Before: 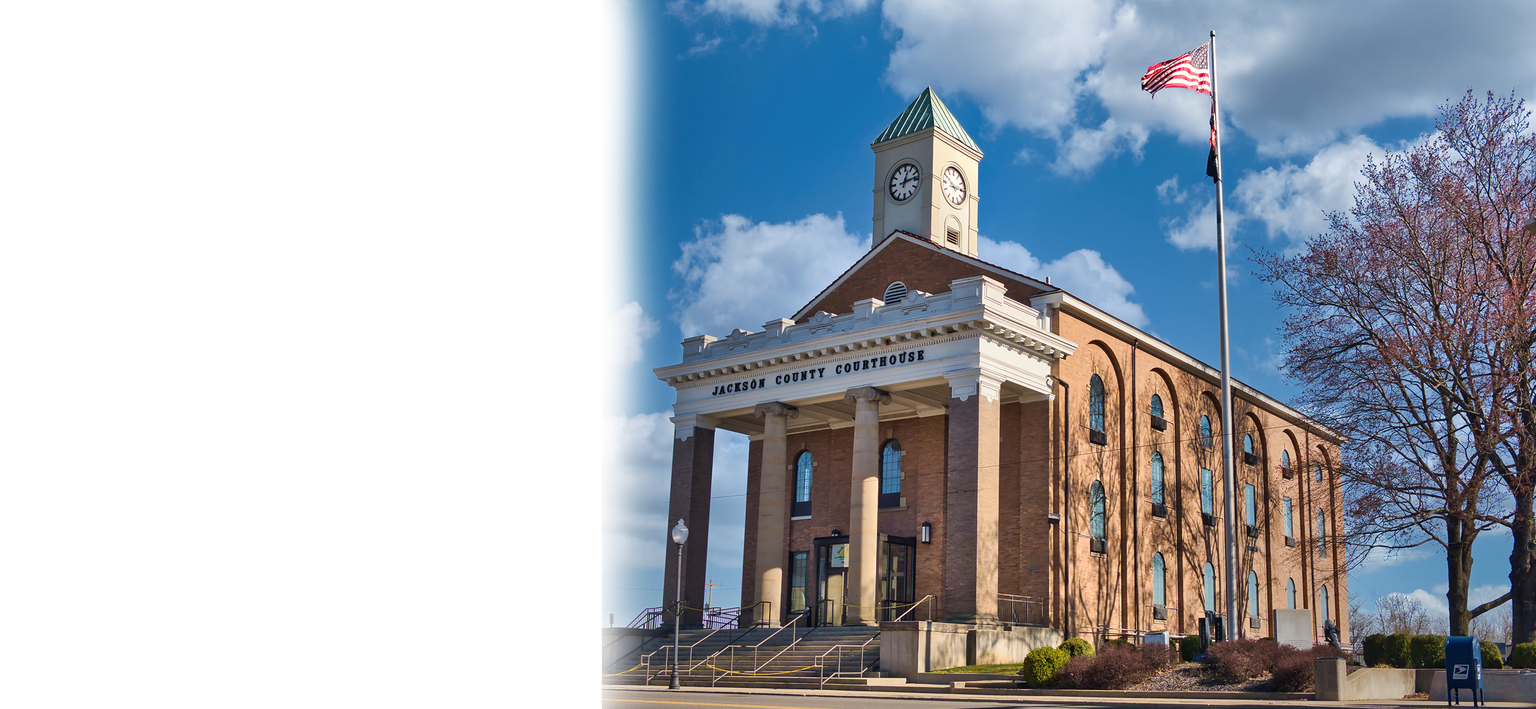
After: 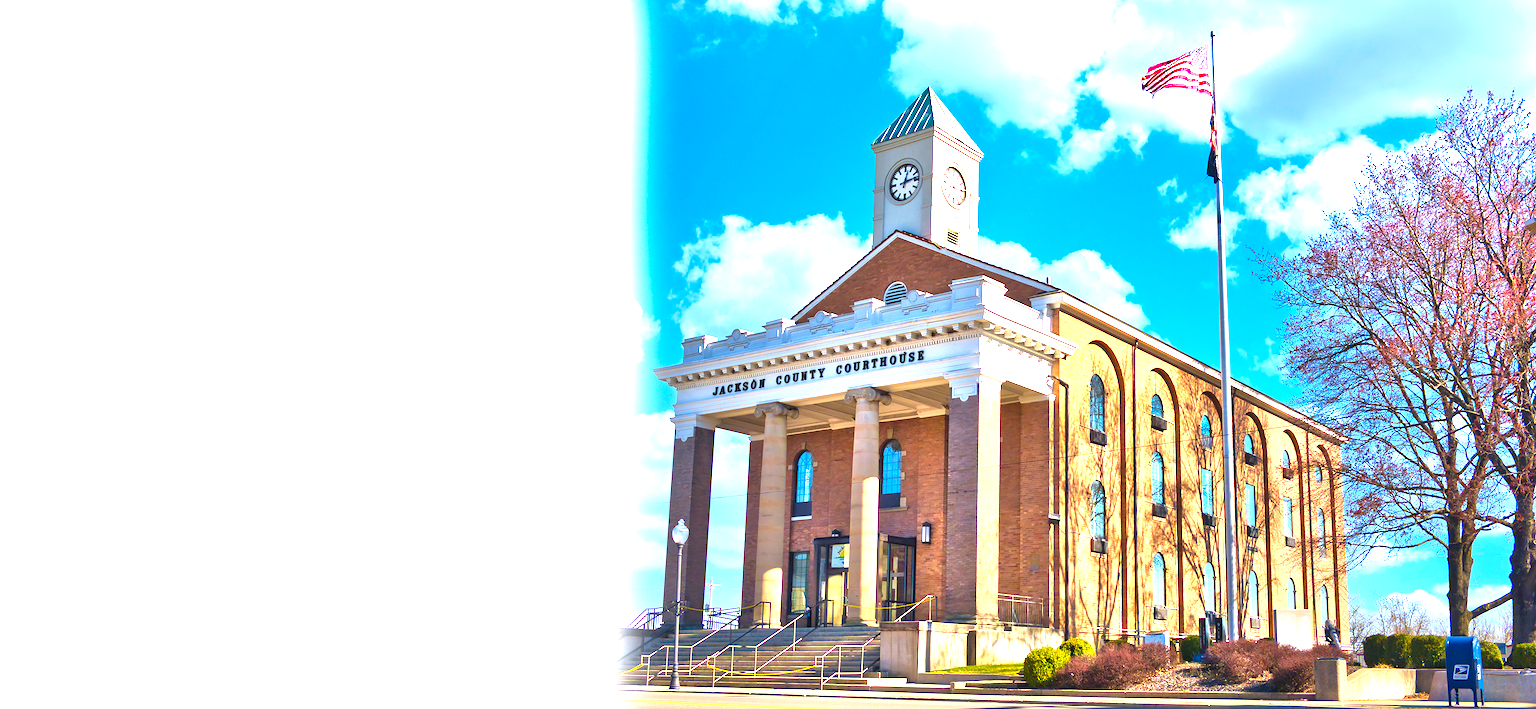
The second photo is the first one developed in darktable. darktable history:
exposure: black level correction 0, exposure 1.675 EV, compensate exposure bias true, compensate highlight preservation false
contrast brightness saturation: saturation 0.5
